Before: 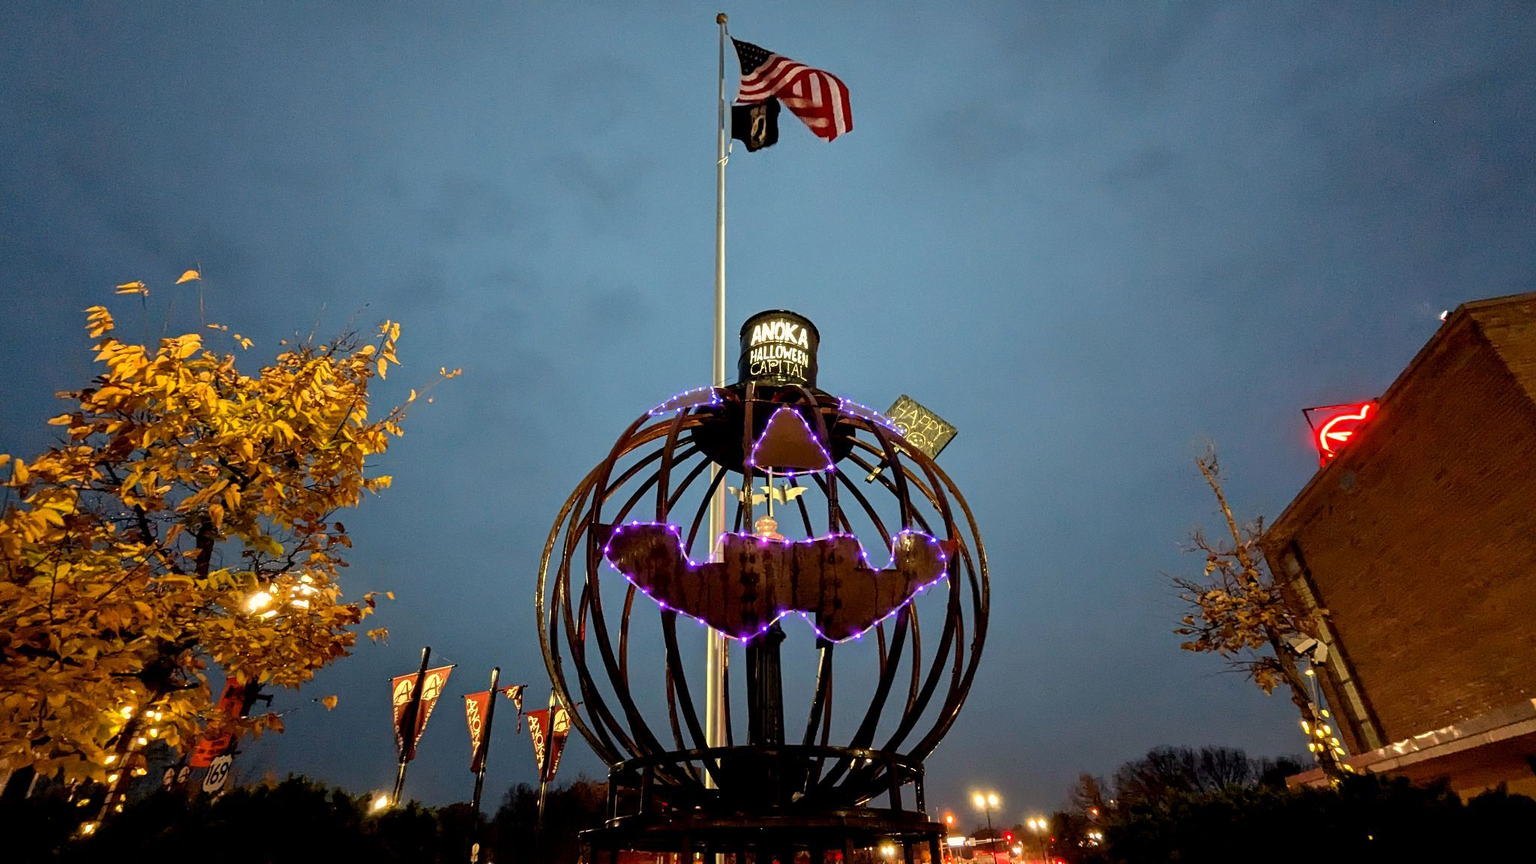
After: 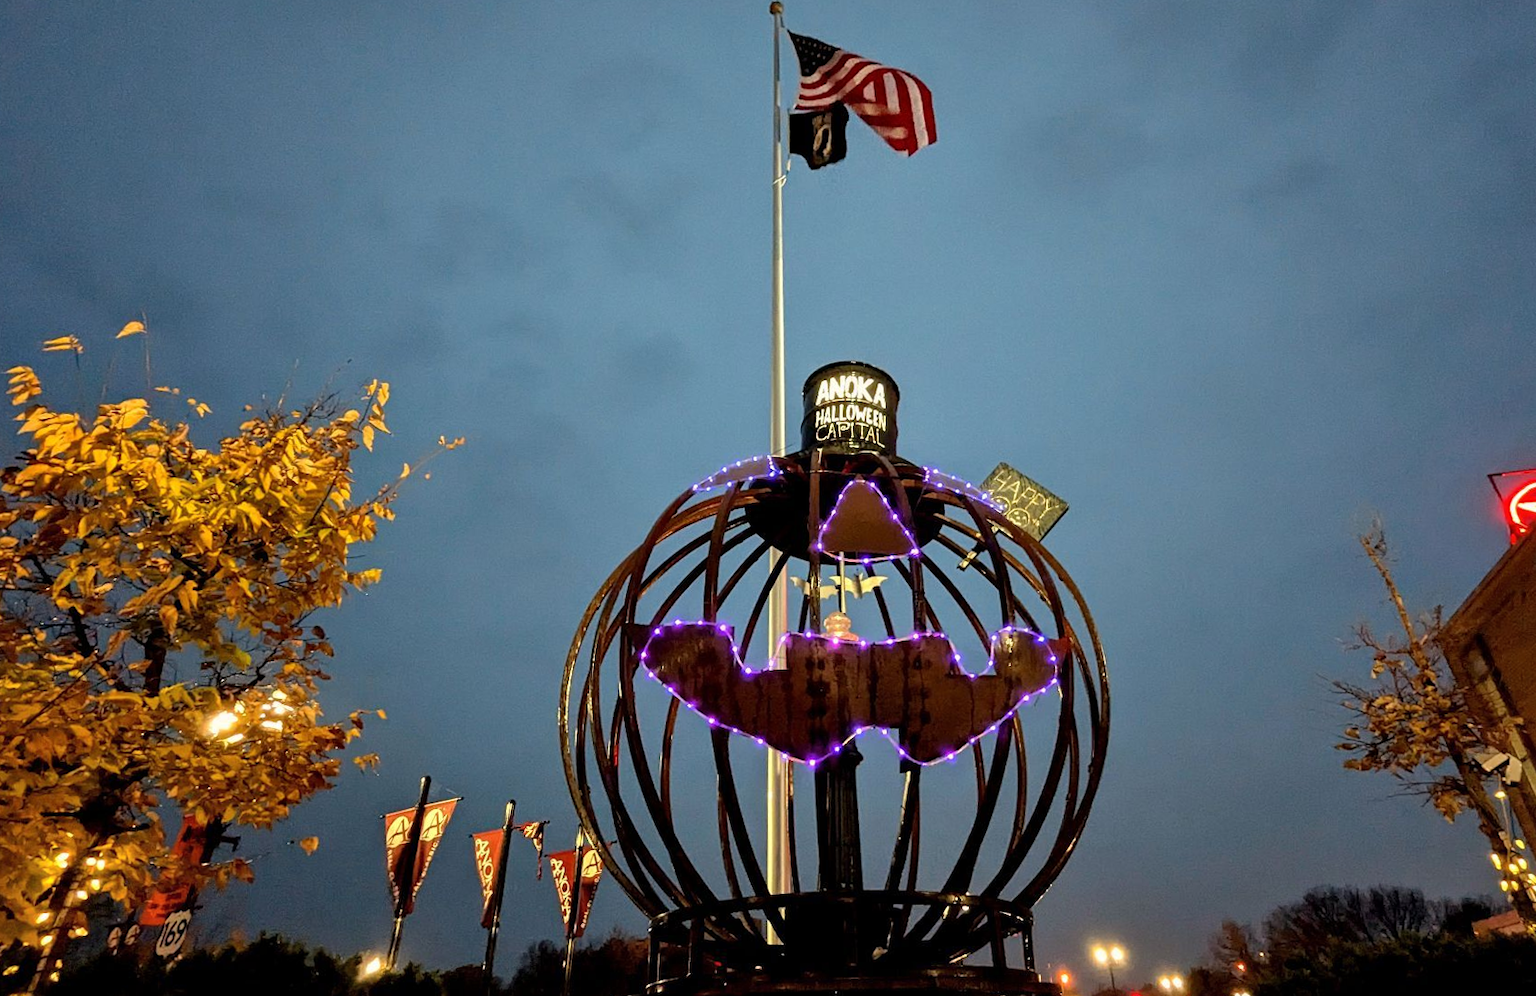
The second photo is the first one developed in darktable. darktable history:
shadows and highlights: shadows 25.89, highlights -48.01, soften with gaussian
crop and rotate: angle 0.67°, left 4.228%, top 0.542%, right 11.835%, bottom 2.668%
